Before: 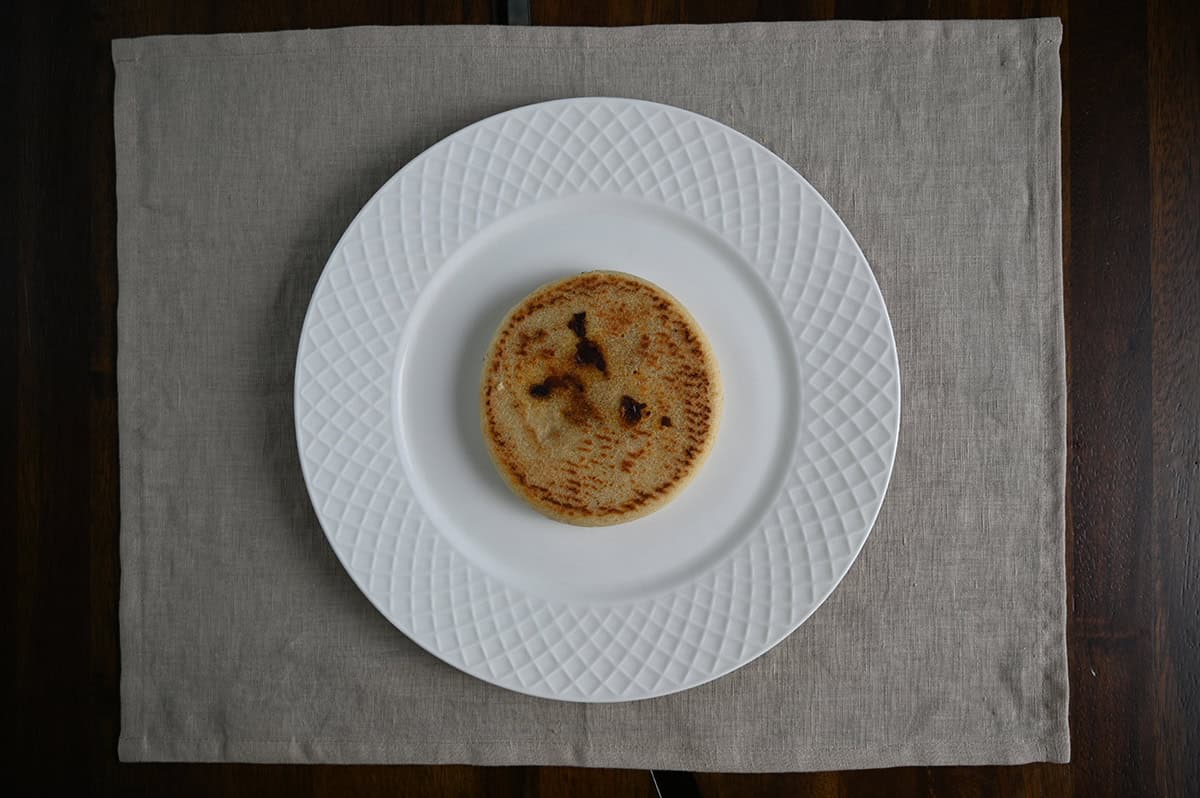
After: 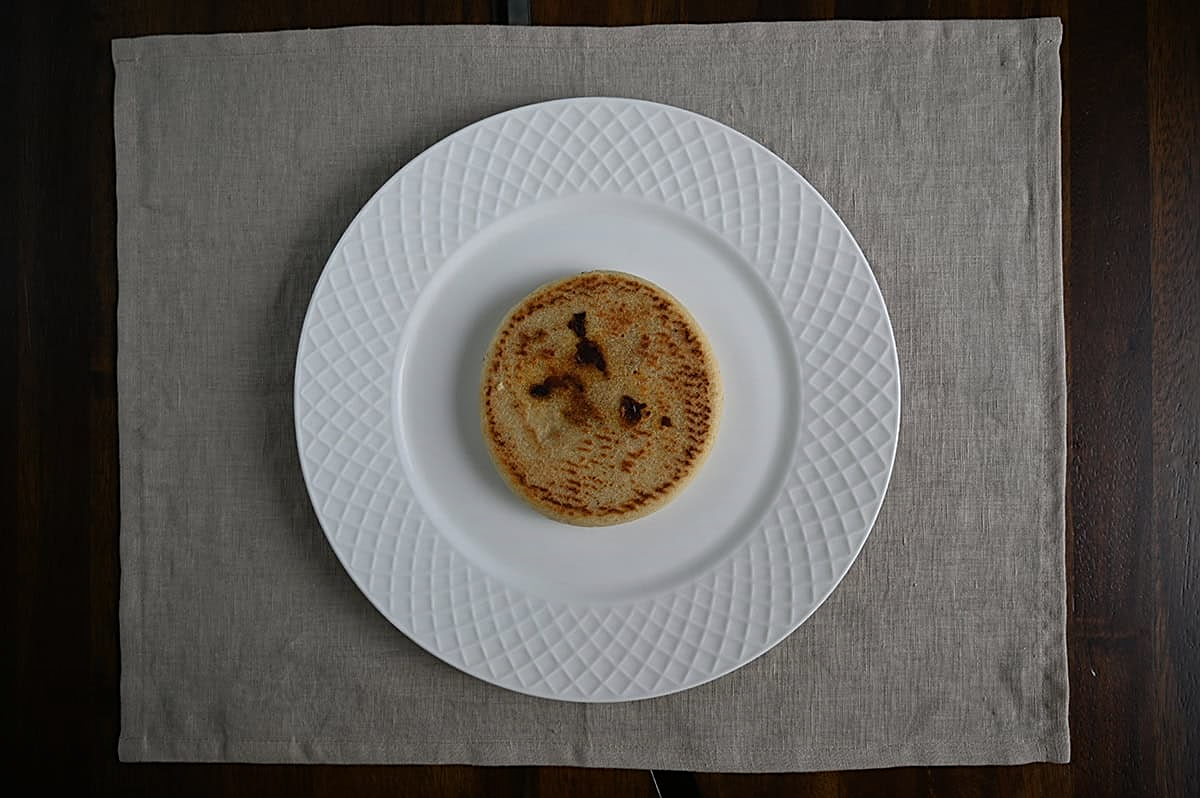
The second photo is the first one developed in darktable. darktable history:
sharpen: on, module defaults
graduated density: rotation -180°, offset 27.42
